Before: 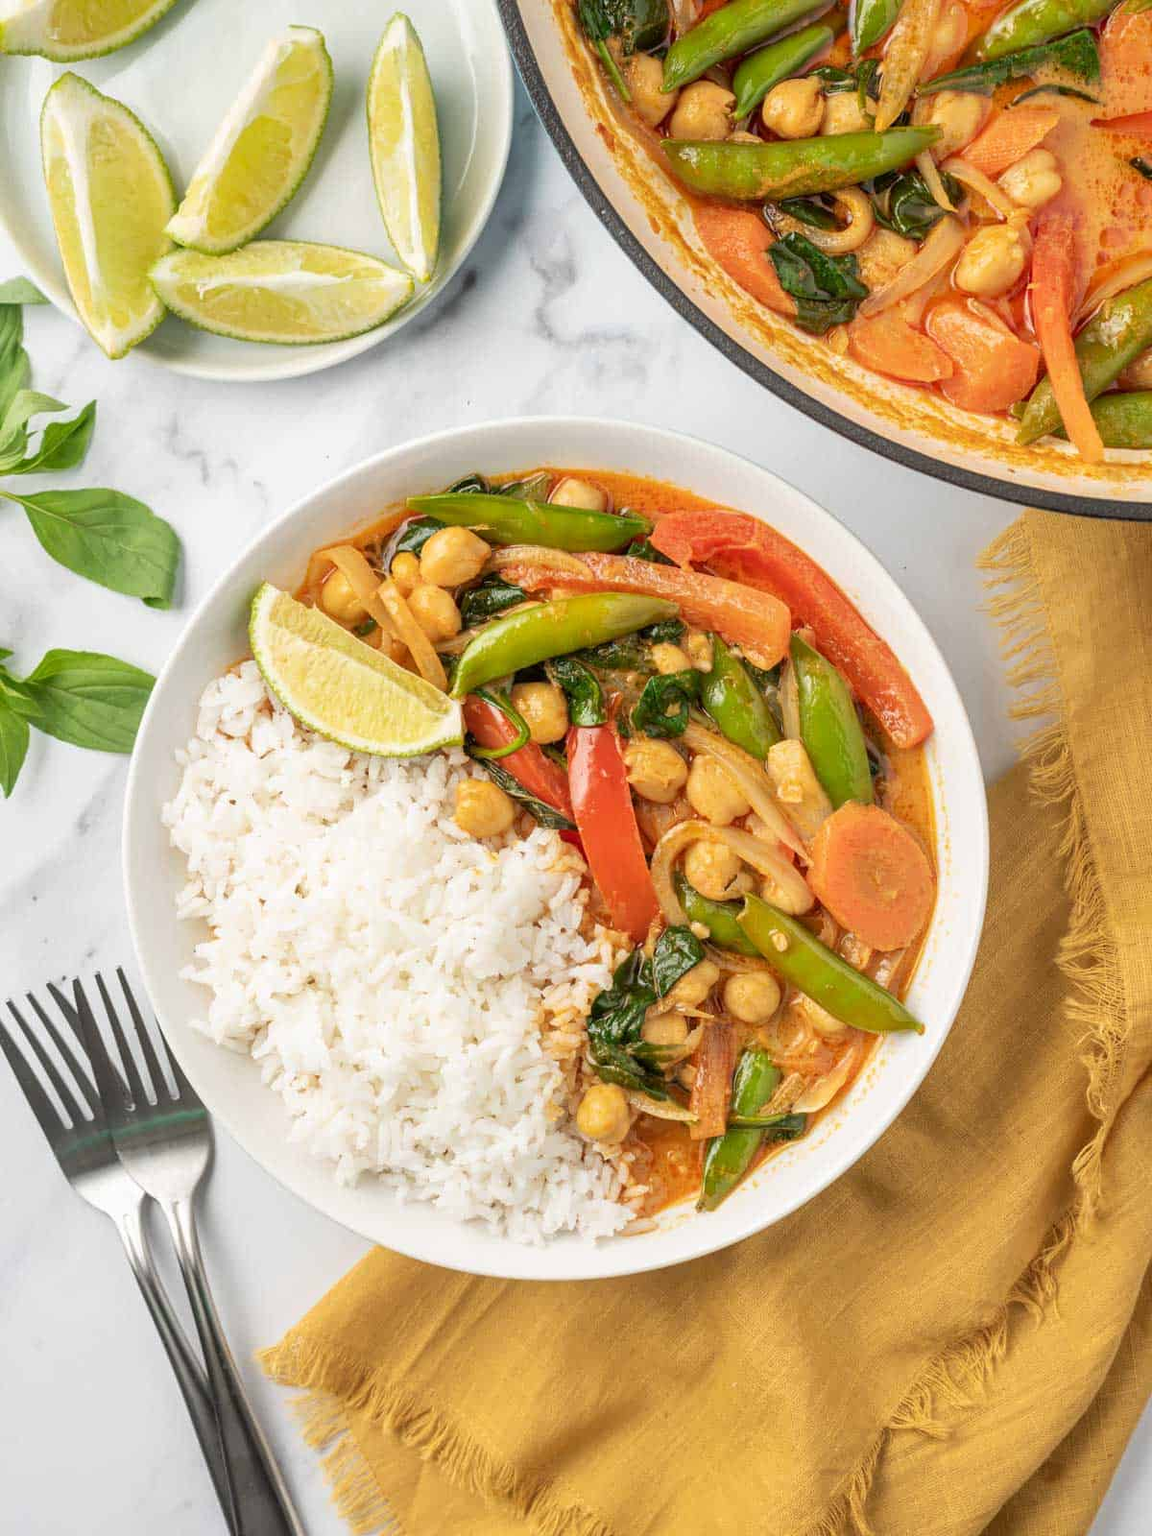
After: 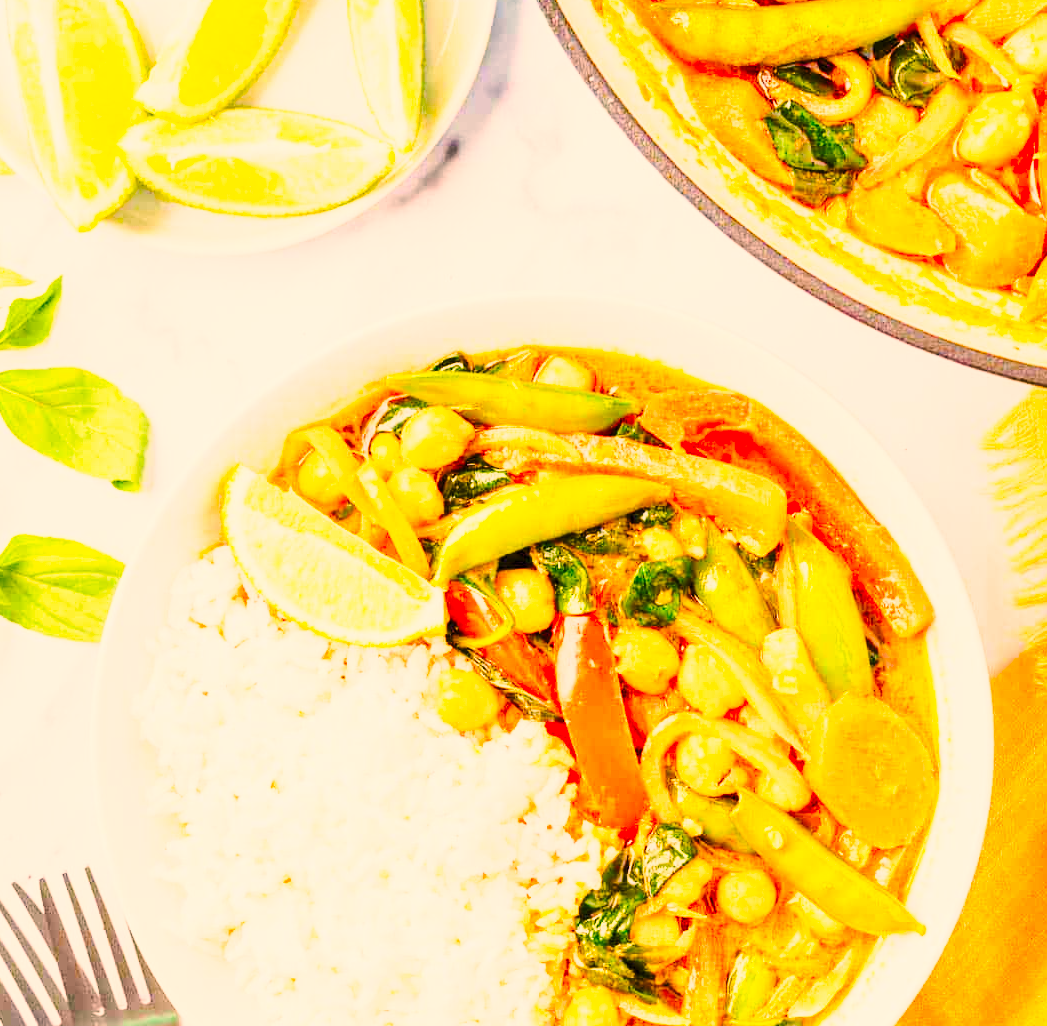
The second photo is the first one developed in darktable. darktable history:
exposure: black level correction 0.001, exposure 0.498 EV, compensate highlight preservation false
crop: left 3.085%, top 8.927%, right 9.63%, bottom 26.898%
color balance rgb: perceptual saturation grading › global saturation 26.231%, perceptual saturation grading › highlights -28.132%, perceptual saturation grading › mid-tones 15.207%, perceptual saturation grading › shadows 34.162%, perceptual brilliance grading › highlights 2.869%, global vibrance 20%
base curve: curves: ch0 [(0, 0) (0.028, 0.03) (0.121, 0.232) (0.46, 0.748) (0.859, 0.968) (1, 1)], preserve colors none
color correction: highlights a* 20.58, highlights b* 19.64
contrast brightness saturation: contrast 0.202, brightness 0.17, saturation 0.224
